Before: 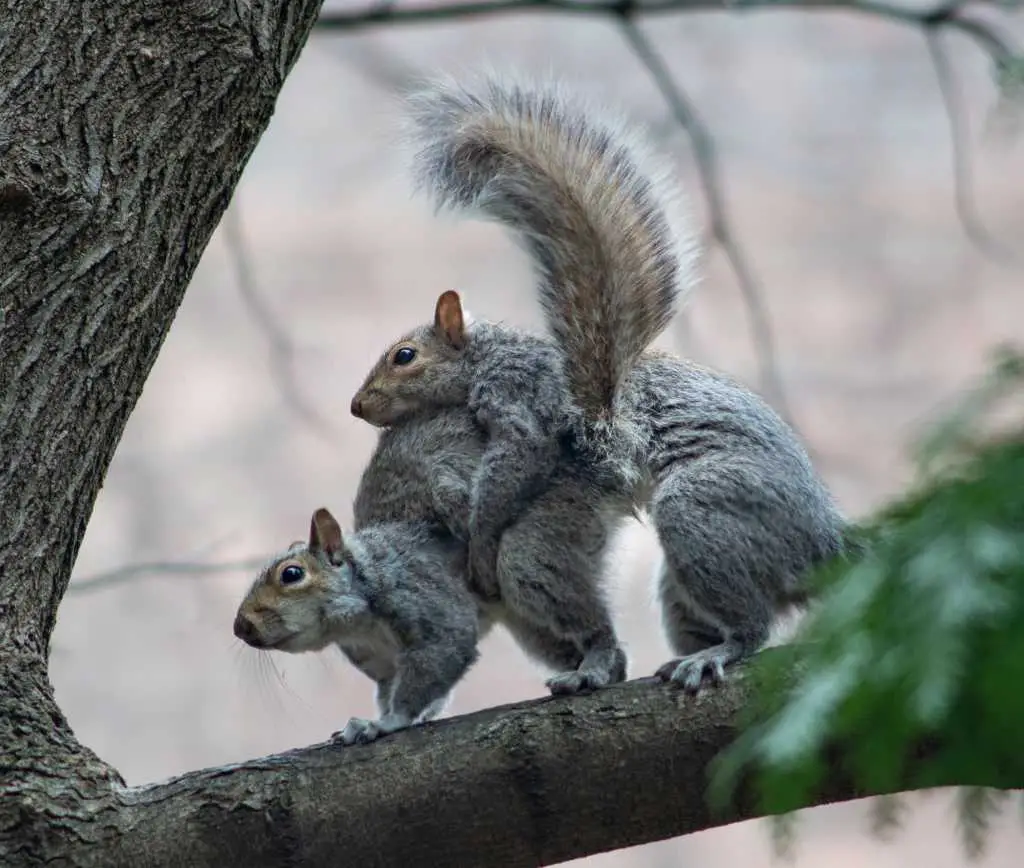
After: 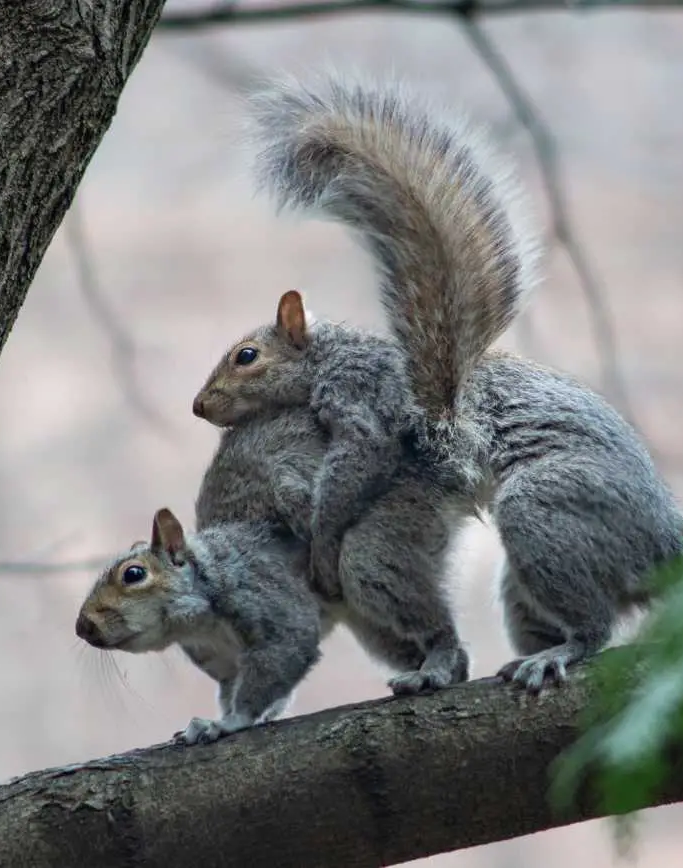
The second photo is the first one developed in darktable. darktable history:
crop and rotate: left 15.446%, right 17.836%
local contrast: mode bilateral grid, contrast 100, coarseness 100, detail 94%, midtone range 0.2
